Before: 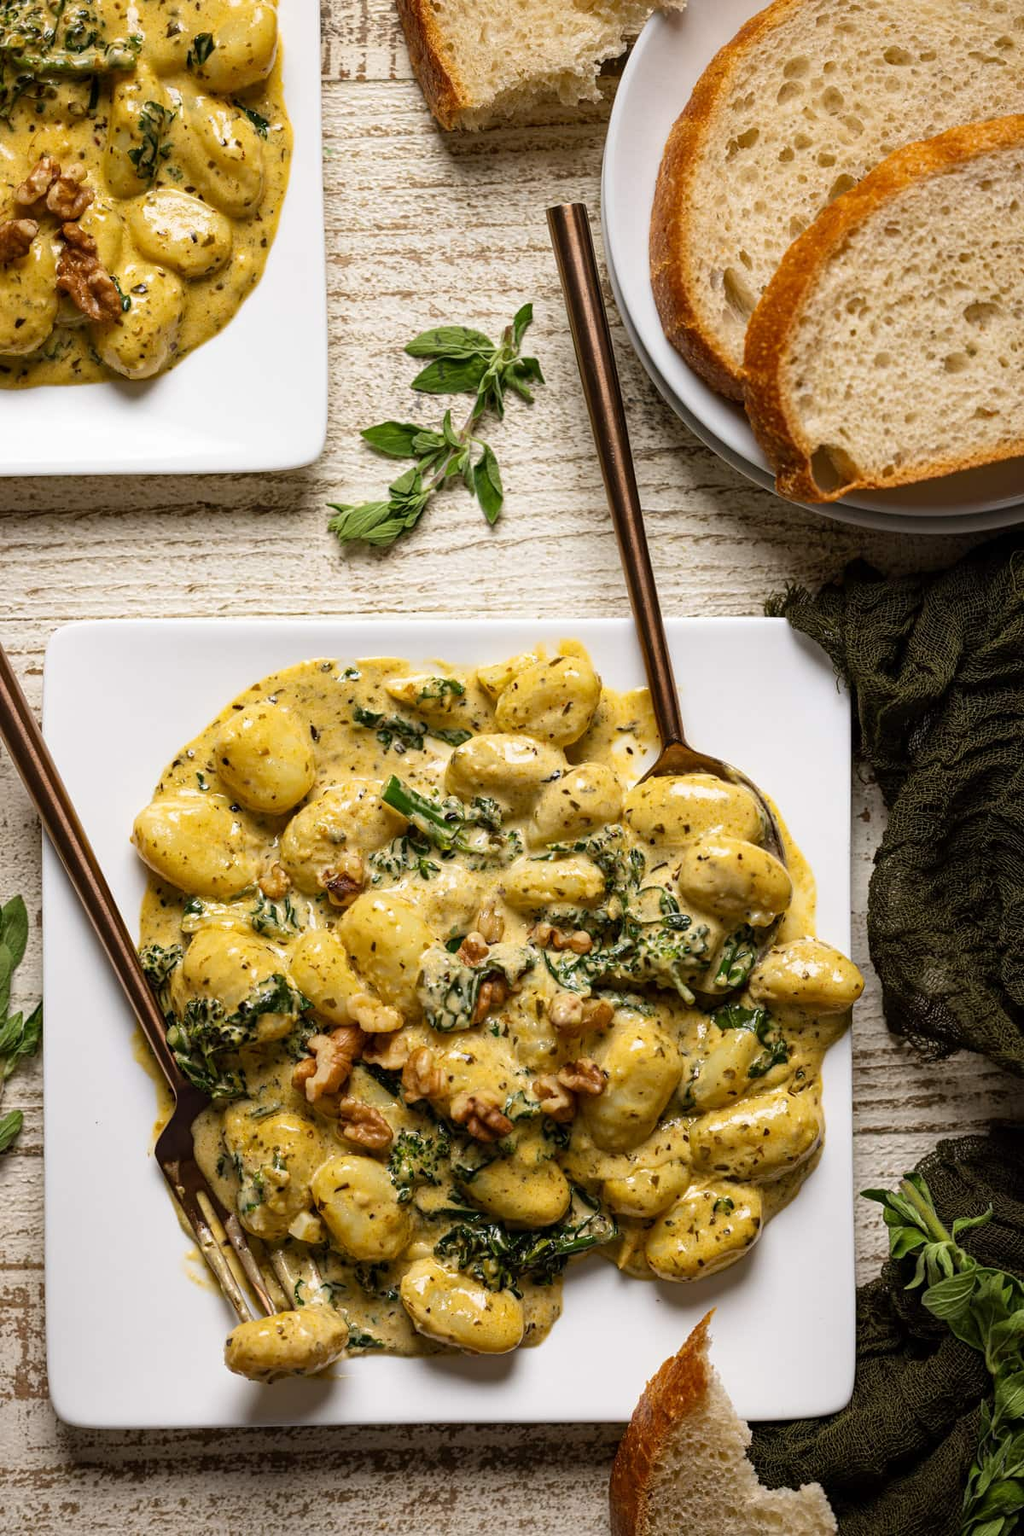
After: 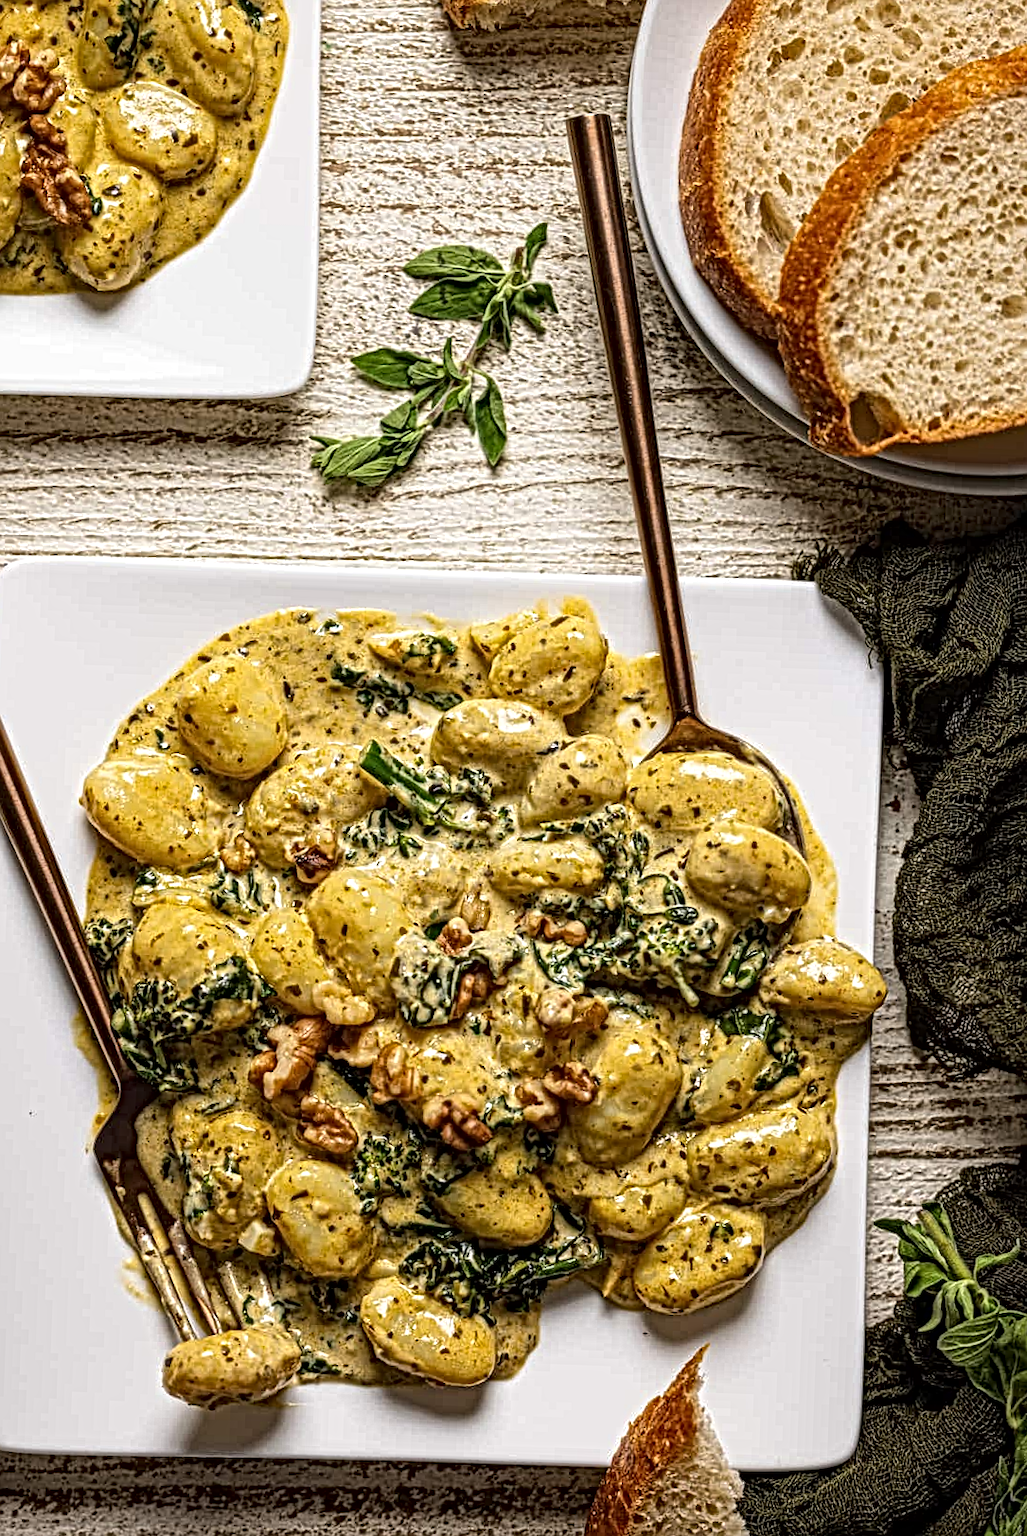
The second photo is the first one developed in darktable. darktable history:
crop and rotate: angle -2.13°, left 3.086%, top 4.351%, right 1.428%, bottom 0.516%
local contrast: mode bilateral grid, contrast 21, coarseness 4, detail 298%, midtone range 0.2
